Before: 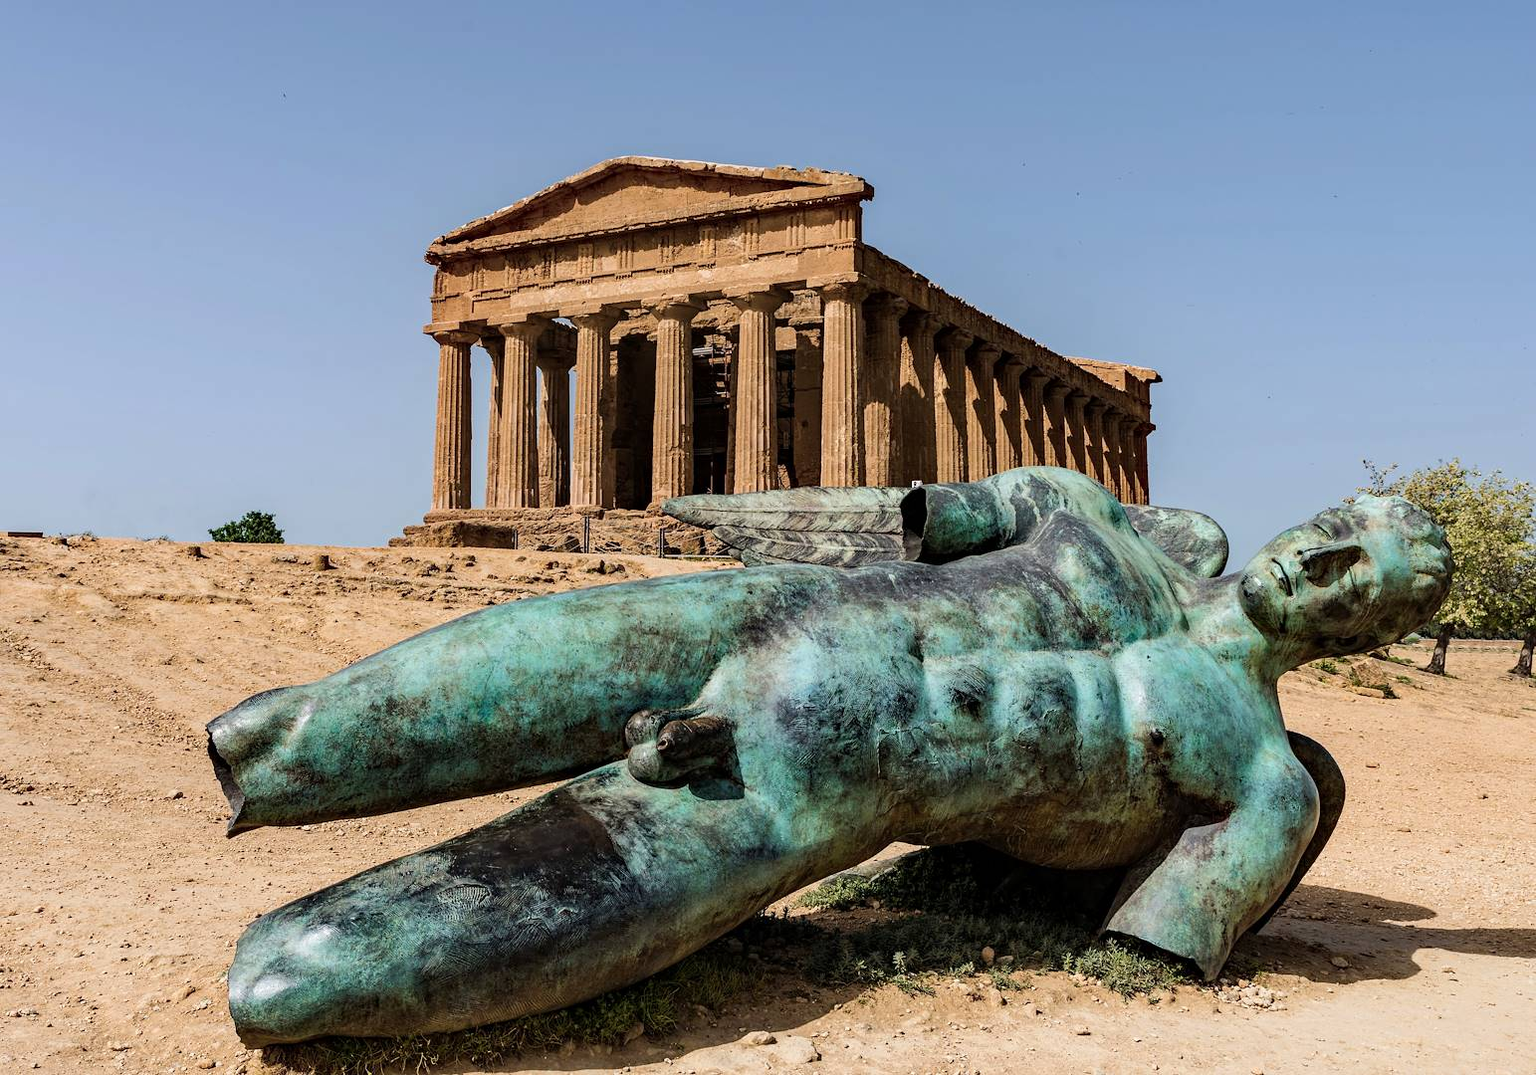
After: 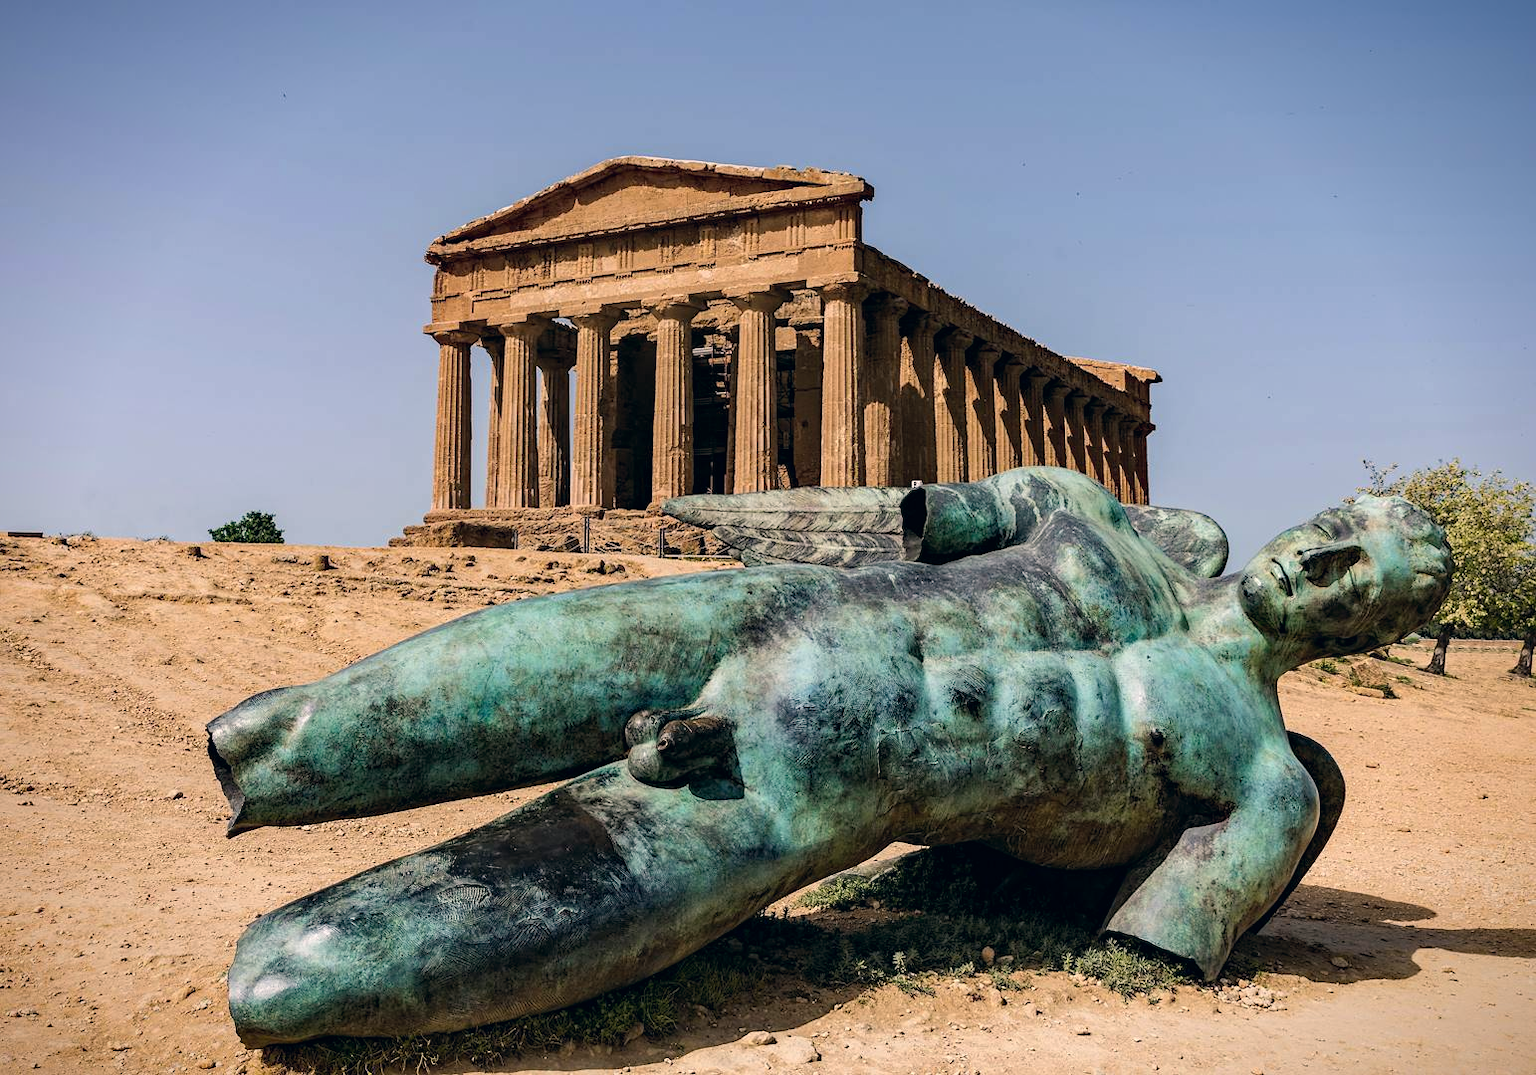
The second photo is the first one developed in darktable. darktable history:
color correction: highlights a* 5.38, highlights b* 5.3, shadows a* -4.26, shadows b* -5.11
vignetting: fall-off start 88.53%, fall-off radius 44.2%, saturation 0.376, width/height ratio 1.161
